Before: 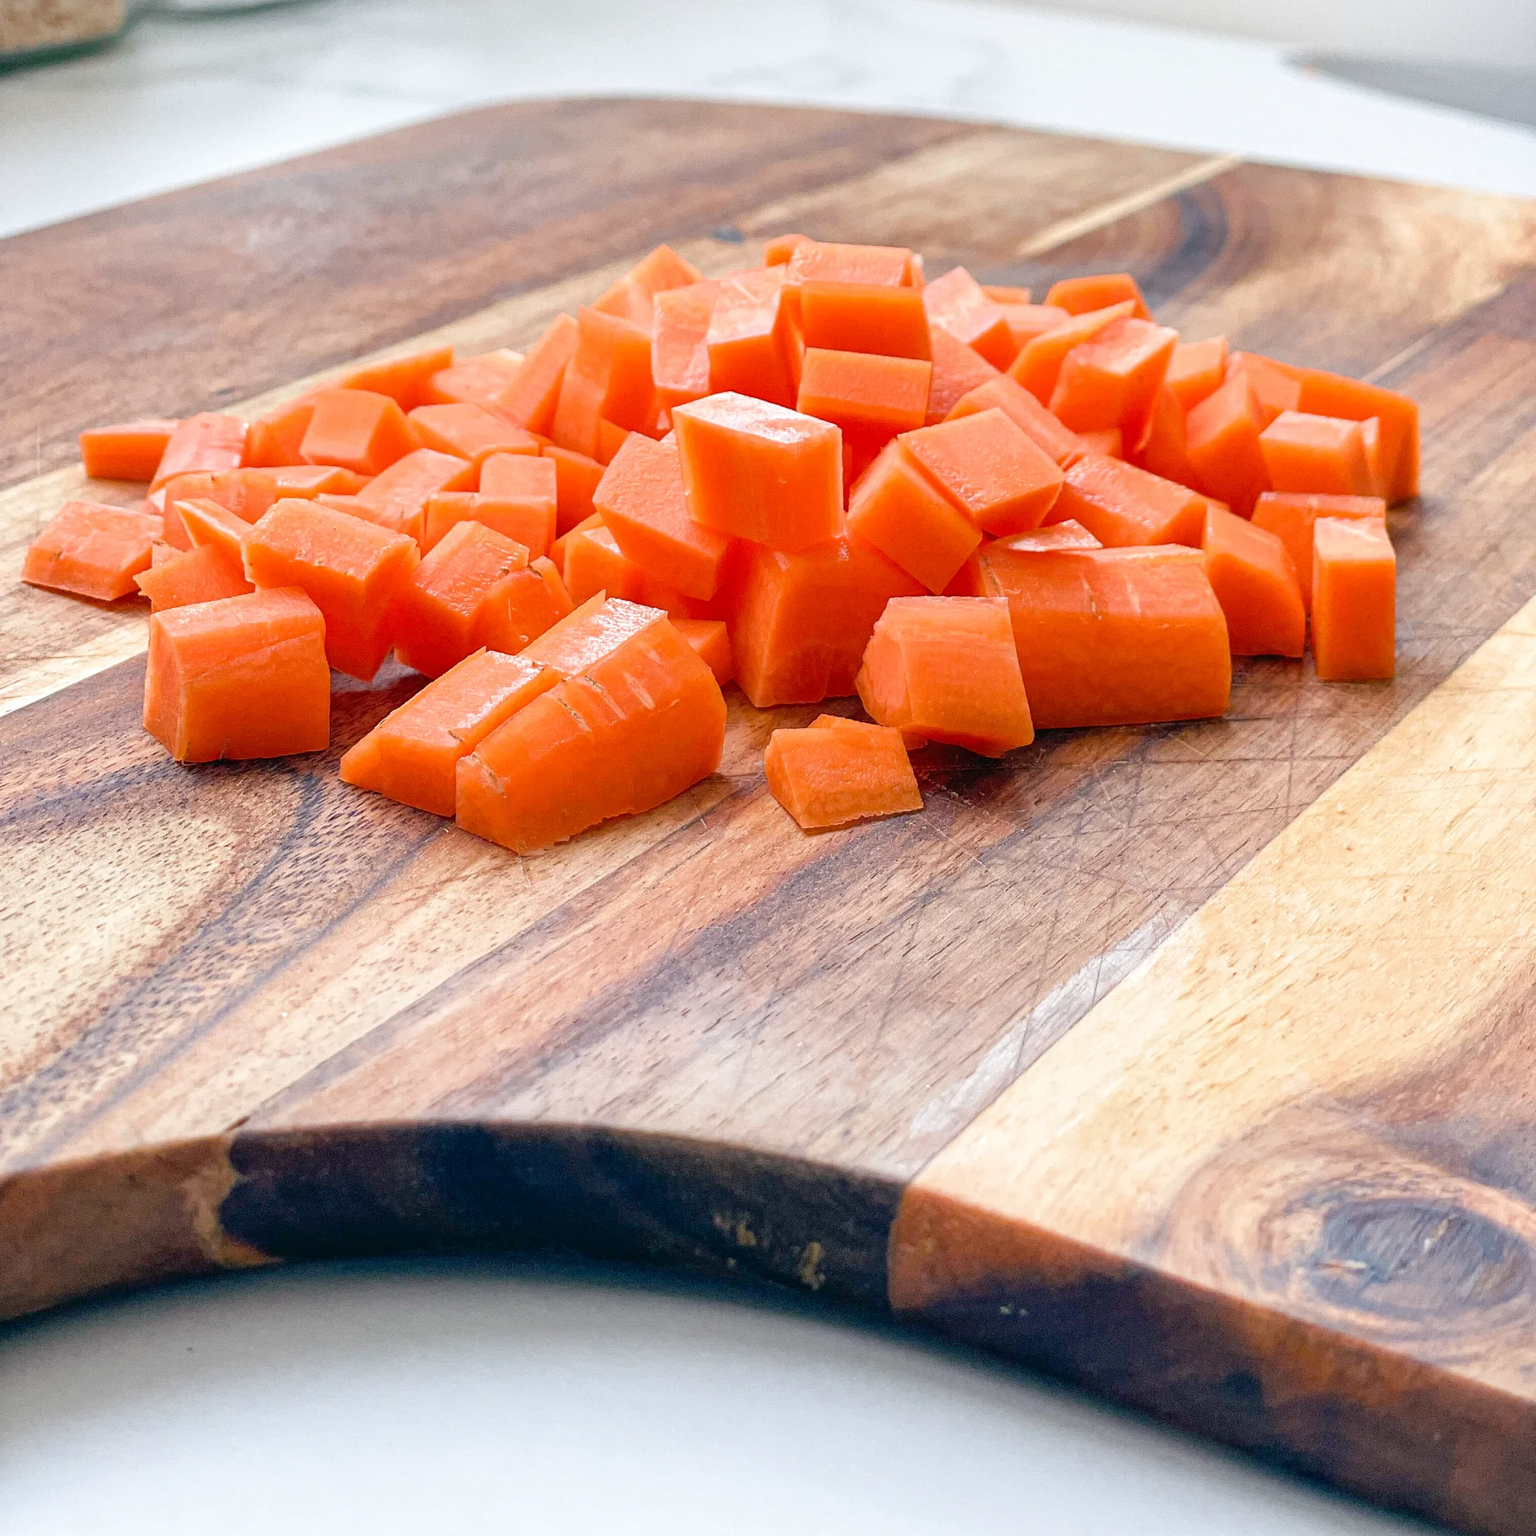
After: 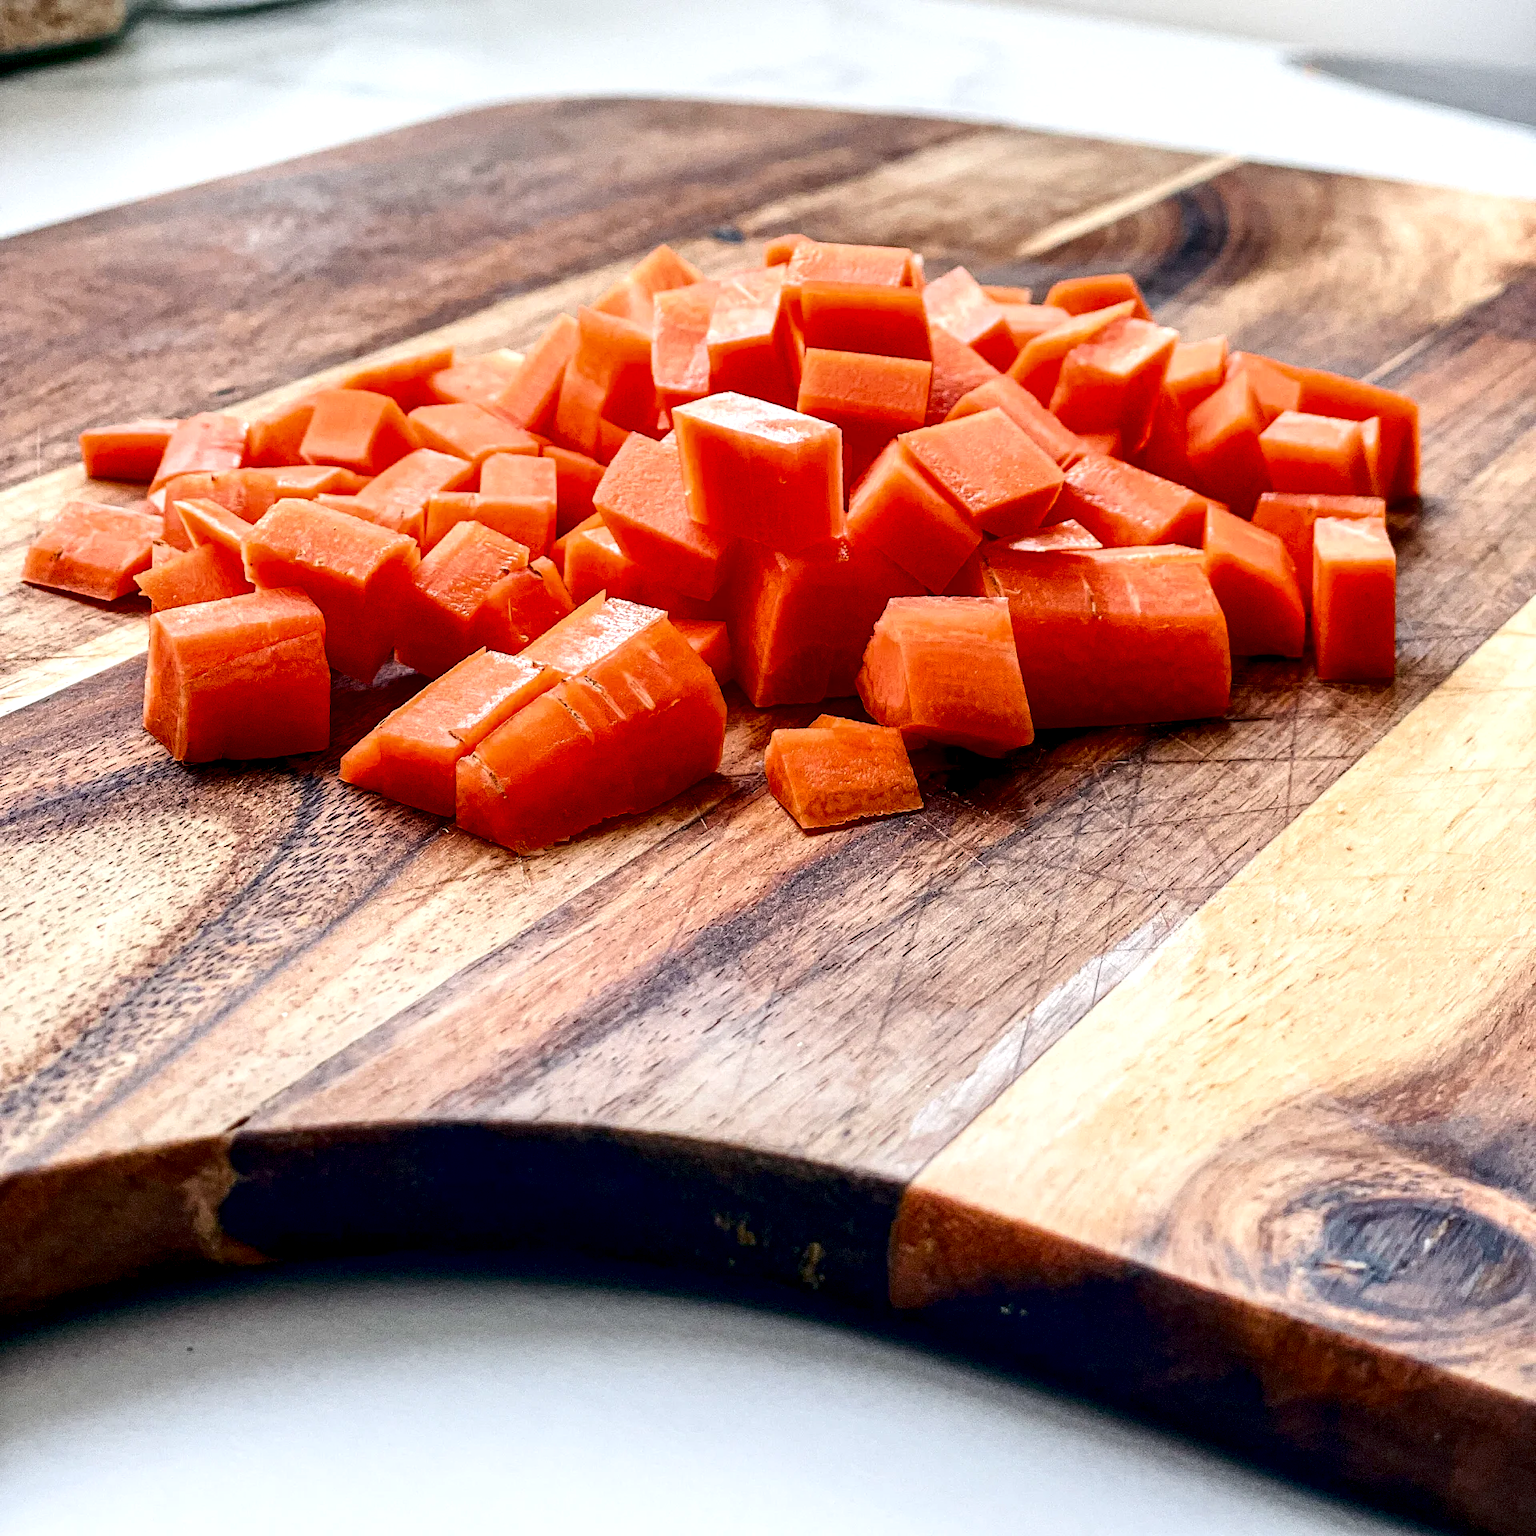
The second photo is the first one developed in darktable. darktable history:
local contrast: detail 135%, midtone range 0.75
contrast brightness saturation: contrast 0.24, brightness -0.24, saturation 0.14
